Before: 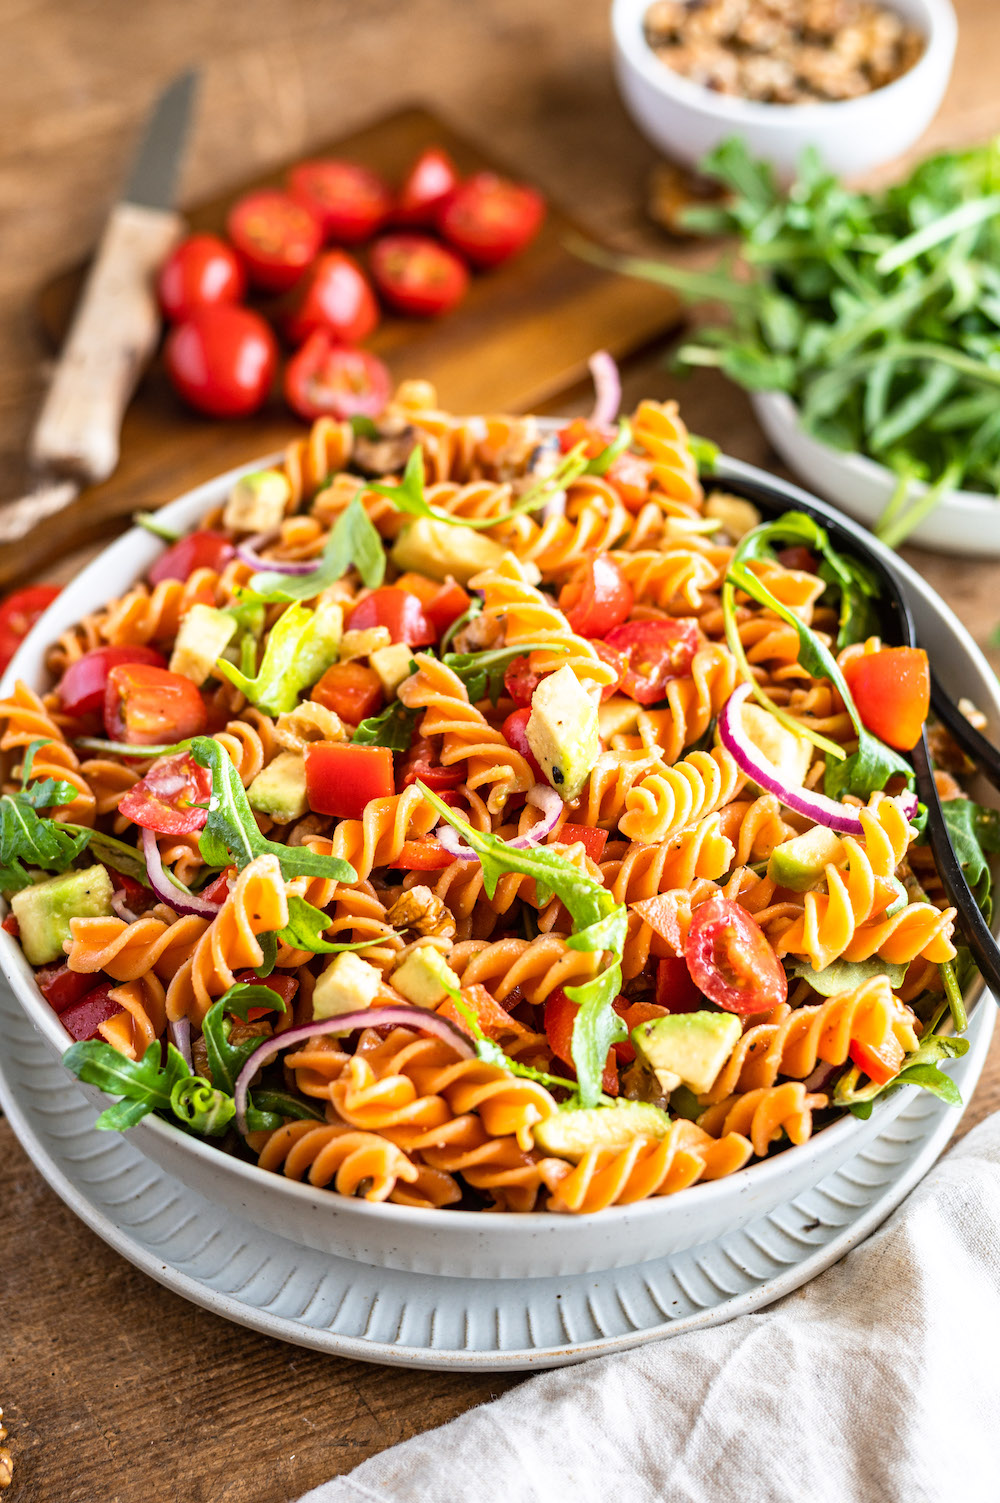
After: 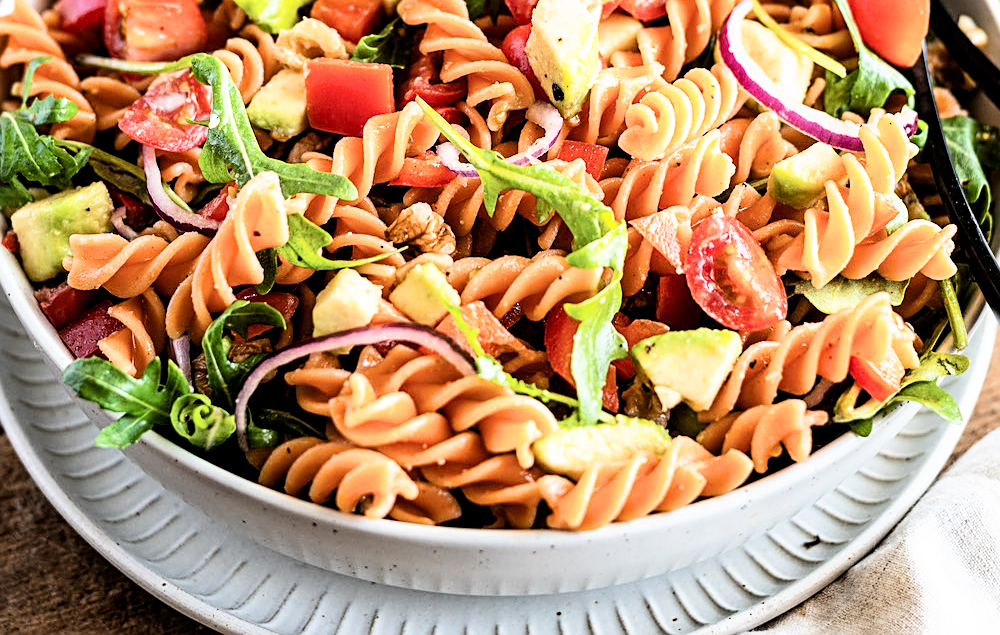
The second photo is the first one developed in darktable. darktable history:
crop: top 45.497%, bottom 12.198%
local contrast: highlights 102%, shadows 98%, detail 119%, midtone range 0.2
sharpen: on, module defaults
filmic rgb: black relative exposure -5.41 EV, white relative exposure 2.85 EV, dynamic range scaling -37.51%, hardness 3.98, contrast 1.601, highlights saturation mix -1.04%
